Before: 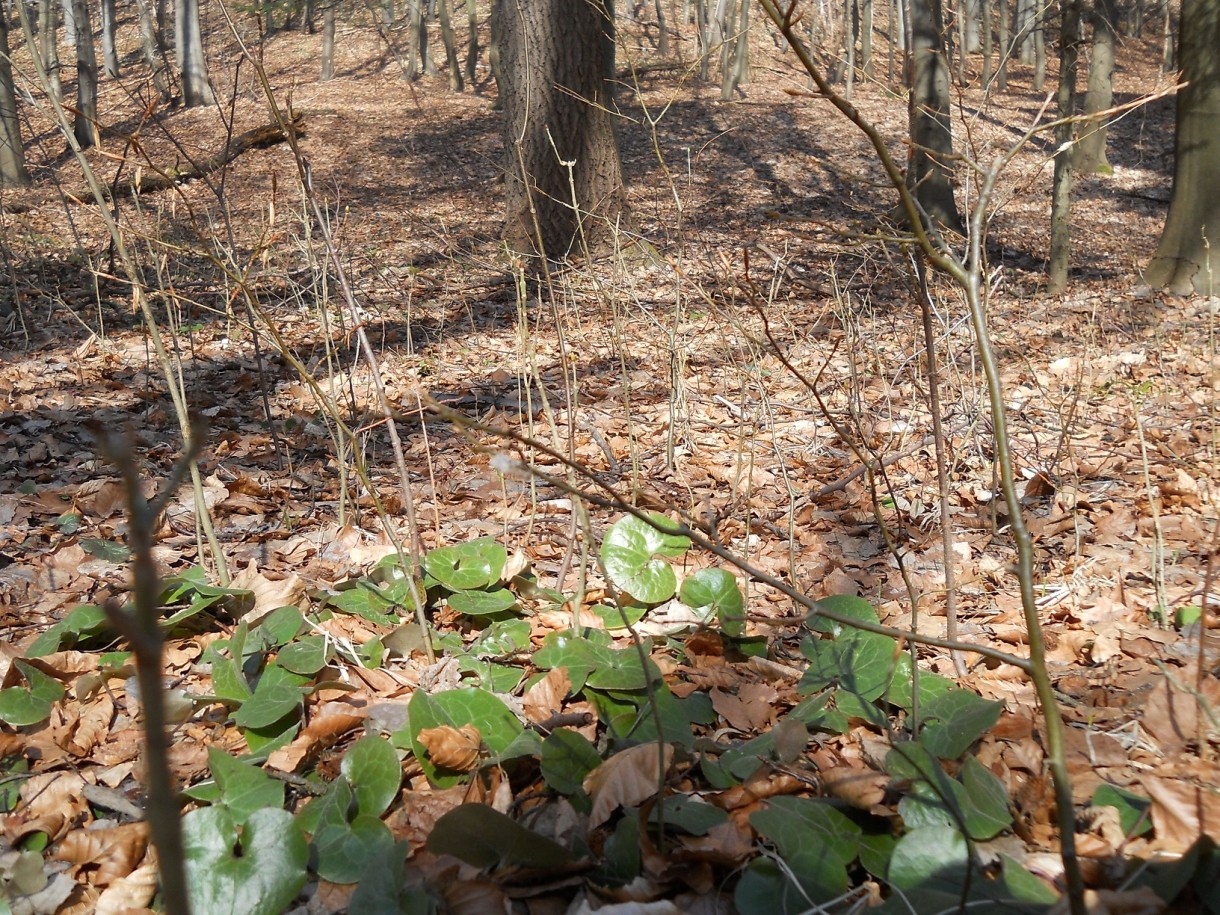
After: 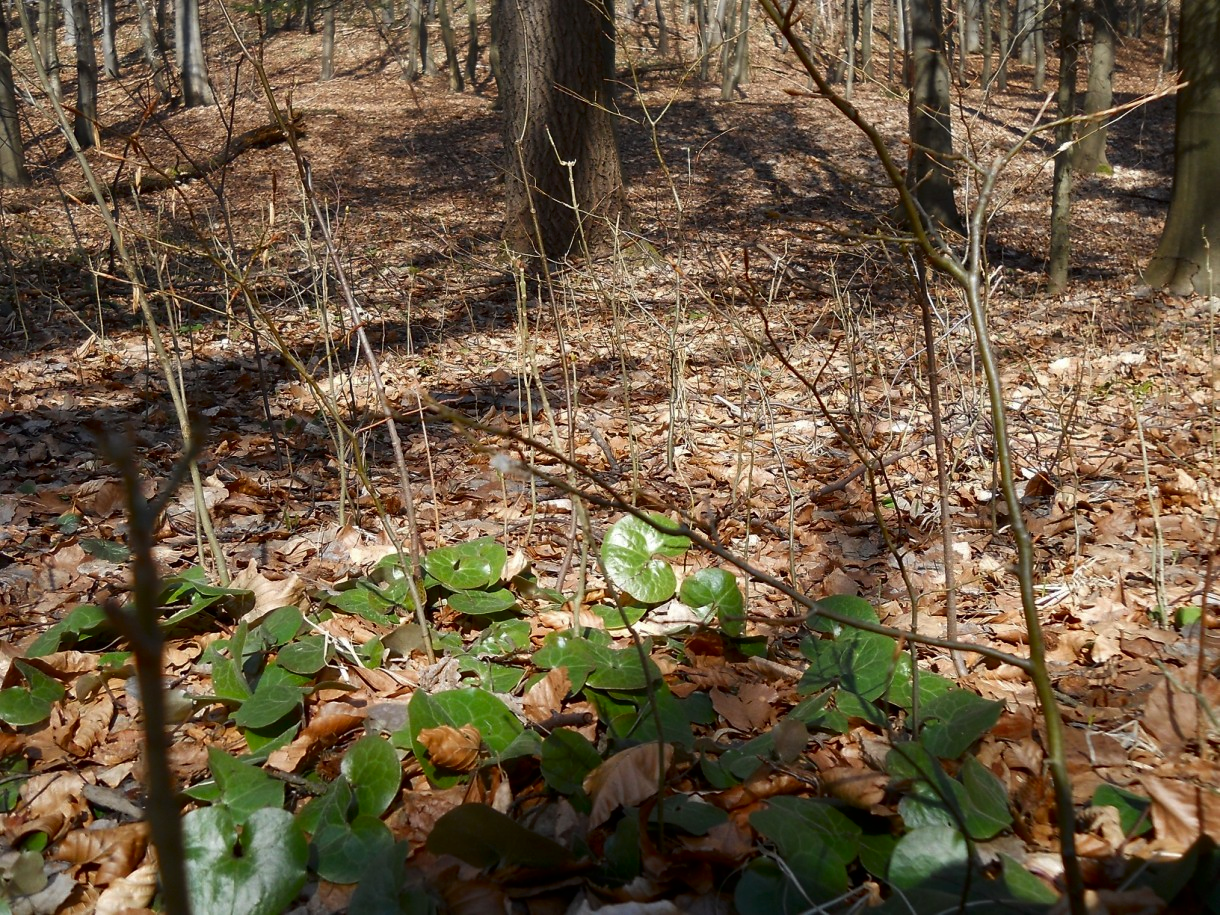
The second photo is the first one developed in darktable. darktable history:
contrast brightness saturation: brightness -0.206, saturation 0.084
